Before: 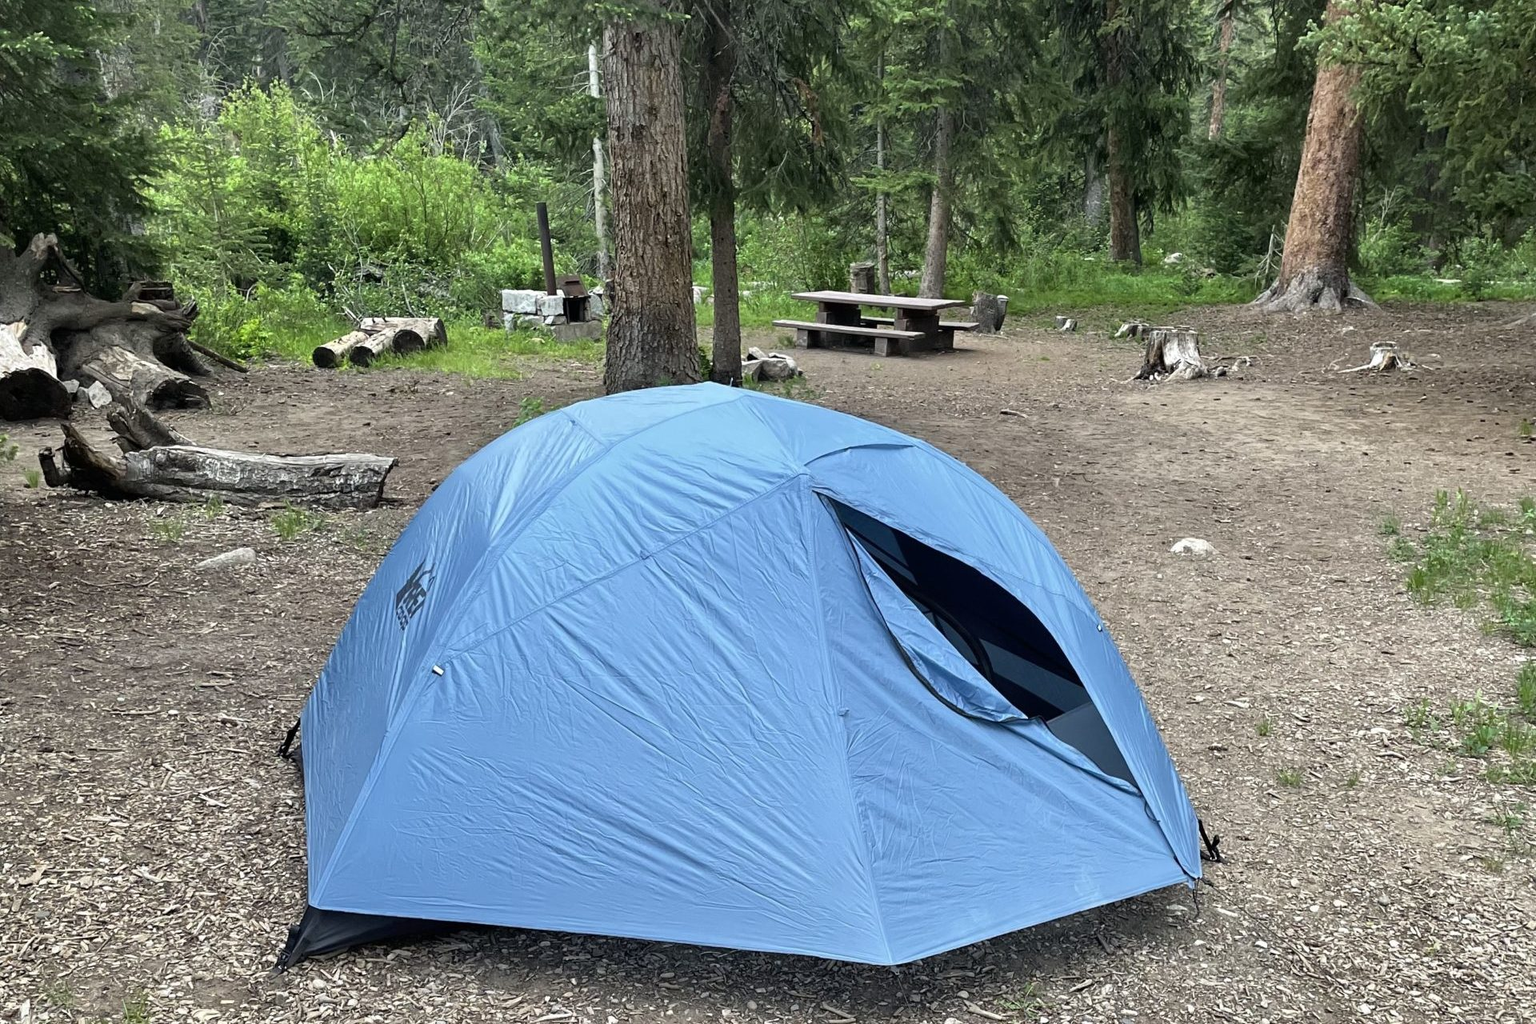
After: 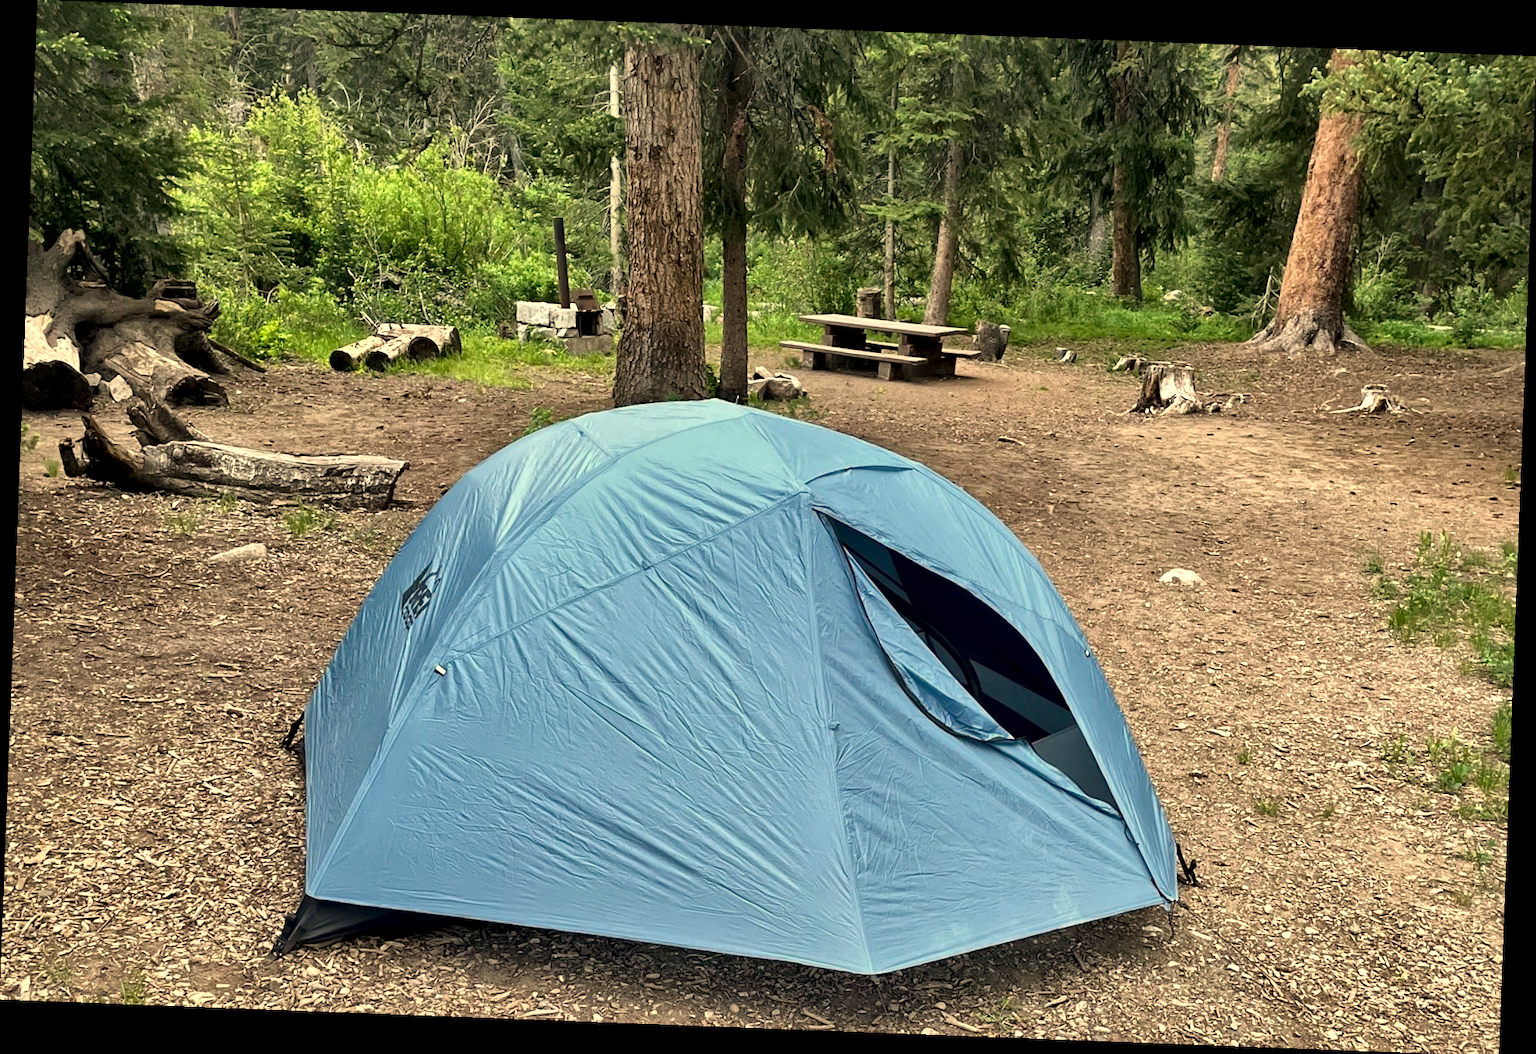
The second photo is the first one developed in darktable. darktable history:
local contrast: mode bilateral grid, contrast 25, coarseness 60, detail 151%, midtone range 0.2
rotate and perspective: rotation 2.17°, automatic cropping off
white balance: red 1.123, blue 0.83
